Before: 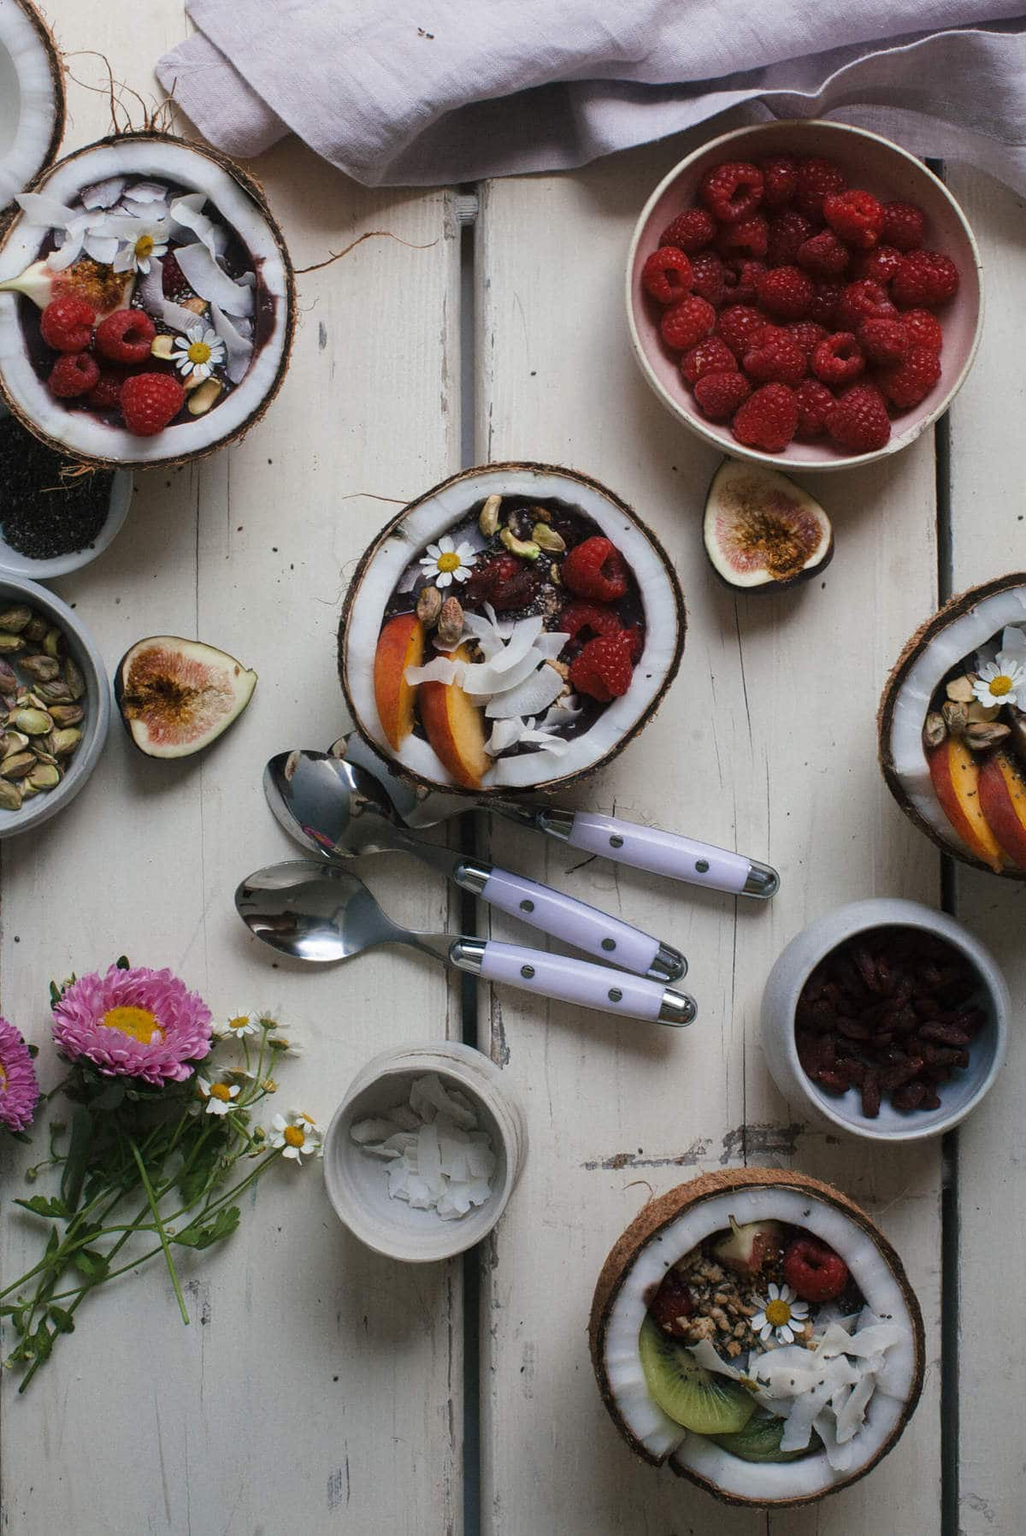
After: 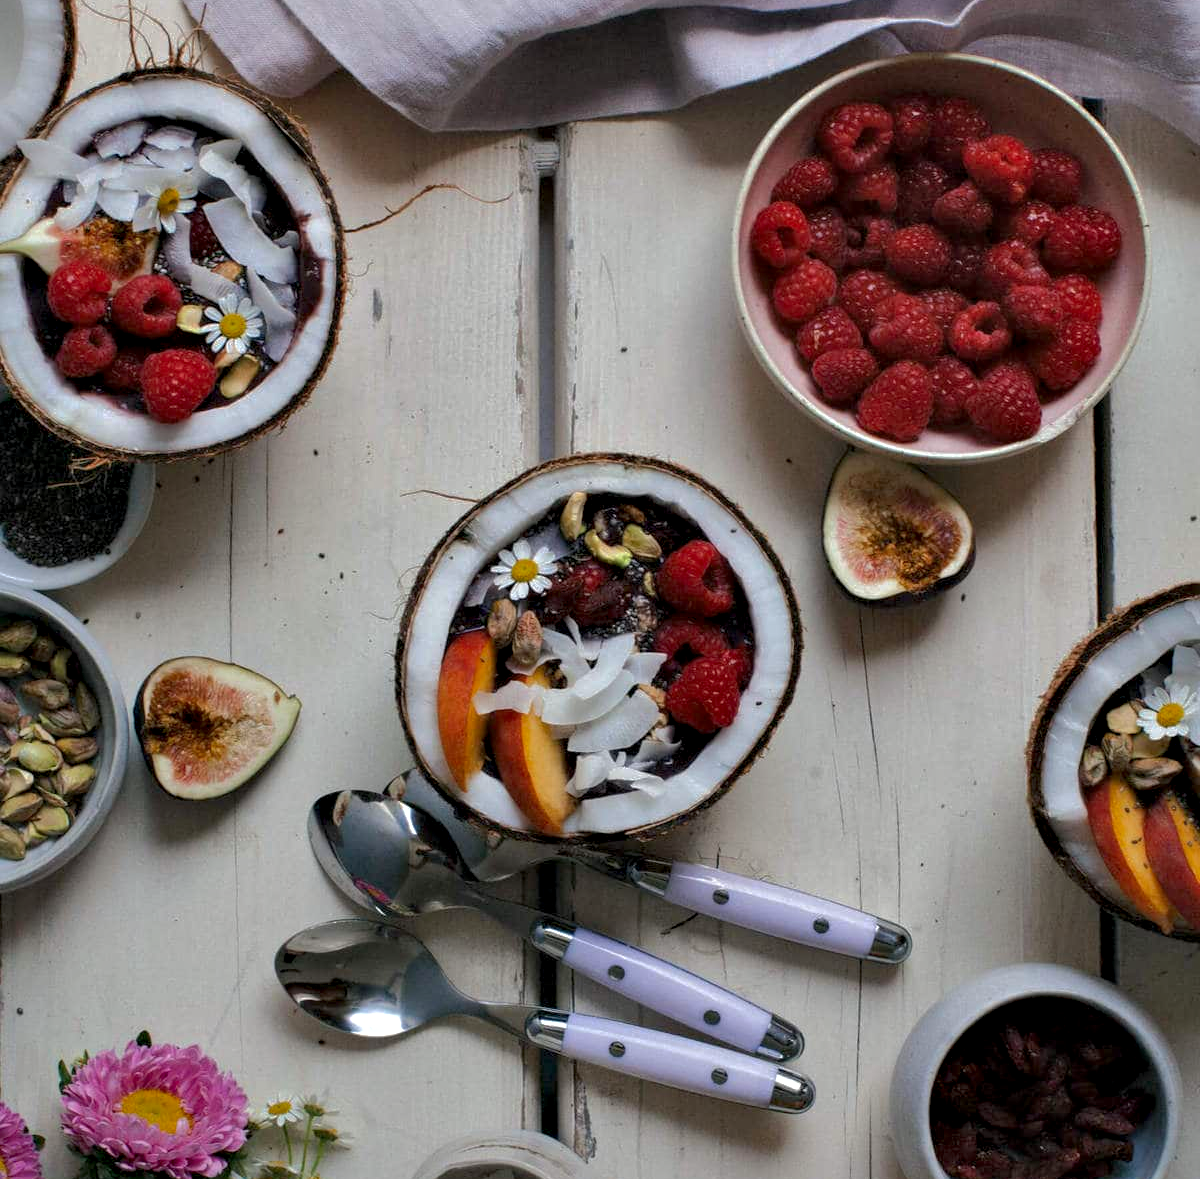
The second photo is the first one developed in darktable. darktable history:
contrast equalizer: octaves 7, y [[0.528, 0.548, 0.563, 0.562, 0.546, 0.526], [0.55 ×6], [0 ×6], [0 ×6], [0 ×6]]
shadows and highlights: shadows 40, highlights -60
crop and rotate: top 4.848%, bottom 29.503%
